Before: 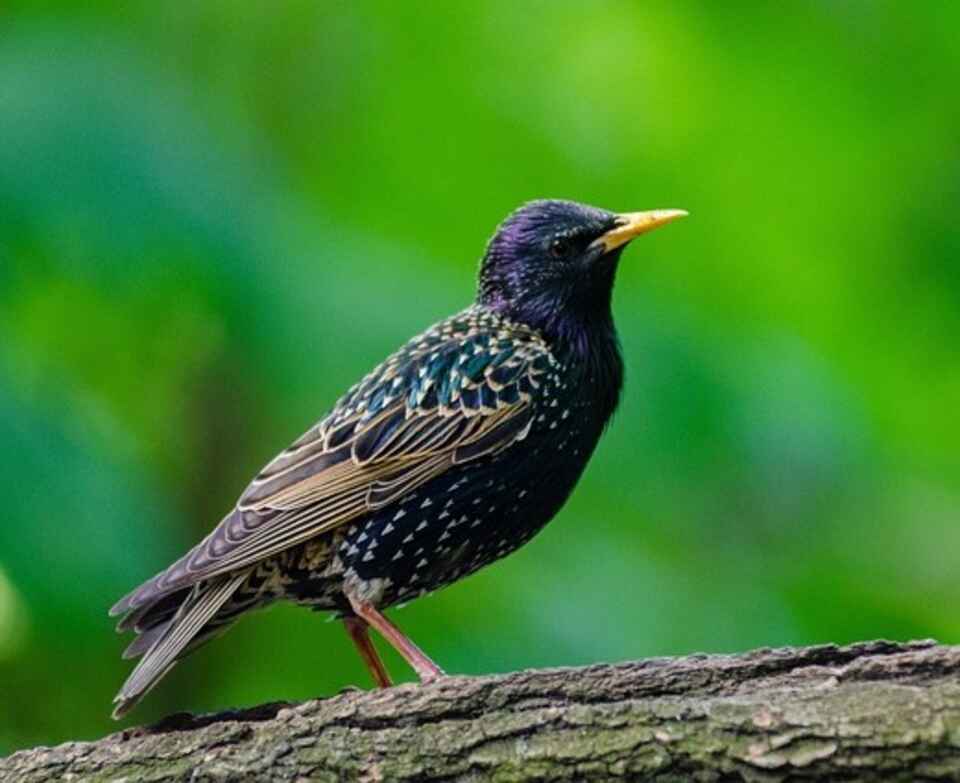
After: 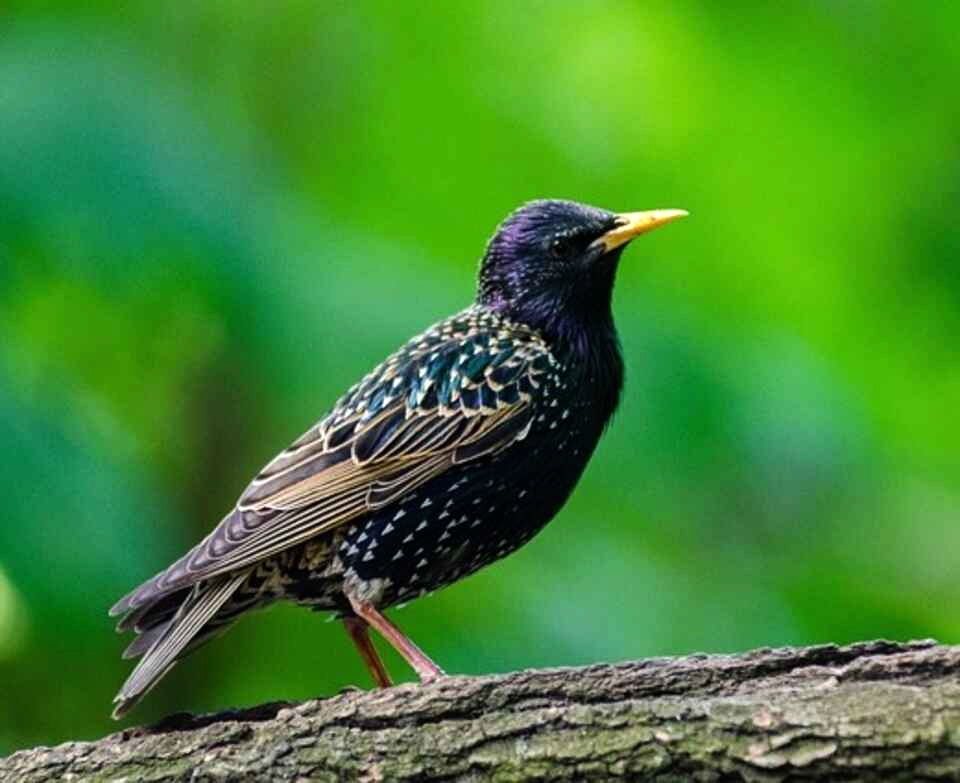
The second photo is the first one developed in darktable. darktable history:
tone equalizer: -8 EV -0.443 EV, -7 EV -0.372 EV, -6 EV -0.315 EV, -5 EV -0.228 EV, -3 EV 0.199 EV, -2 EV 0.328 EV, -1 EV 0.388 EV, +0 EV 0.441 EV, edges refinement/feathering 500, mask exposure compensation -1.57 EV, preserve details no
